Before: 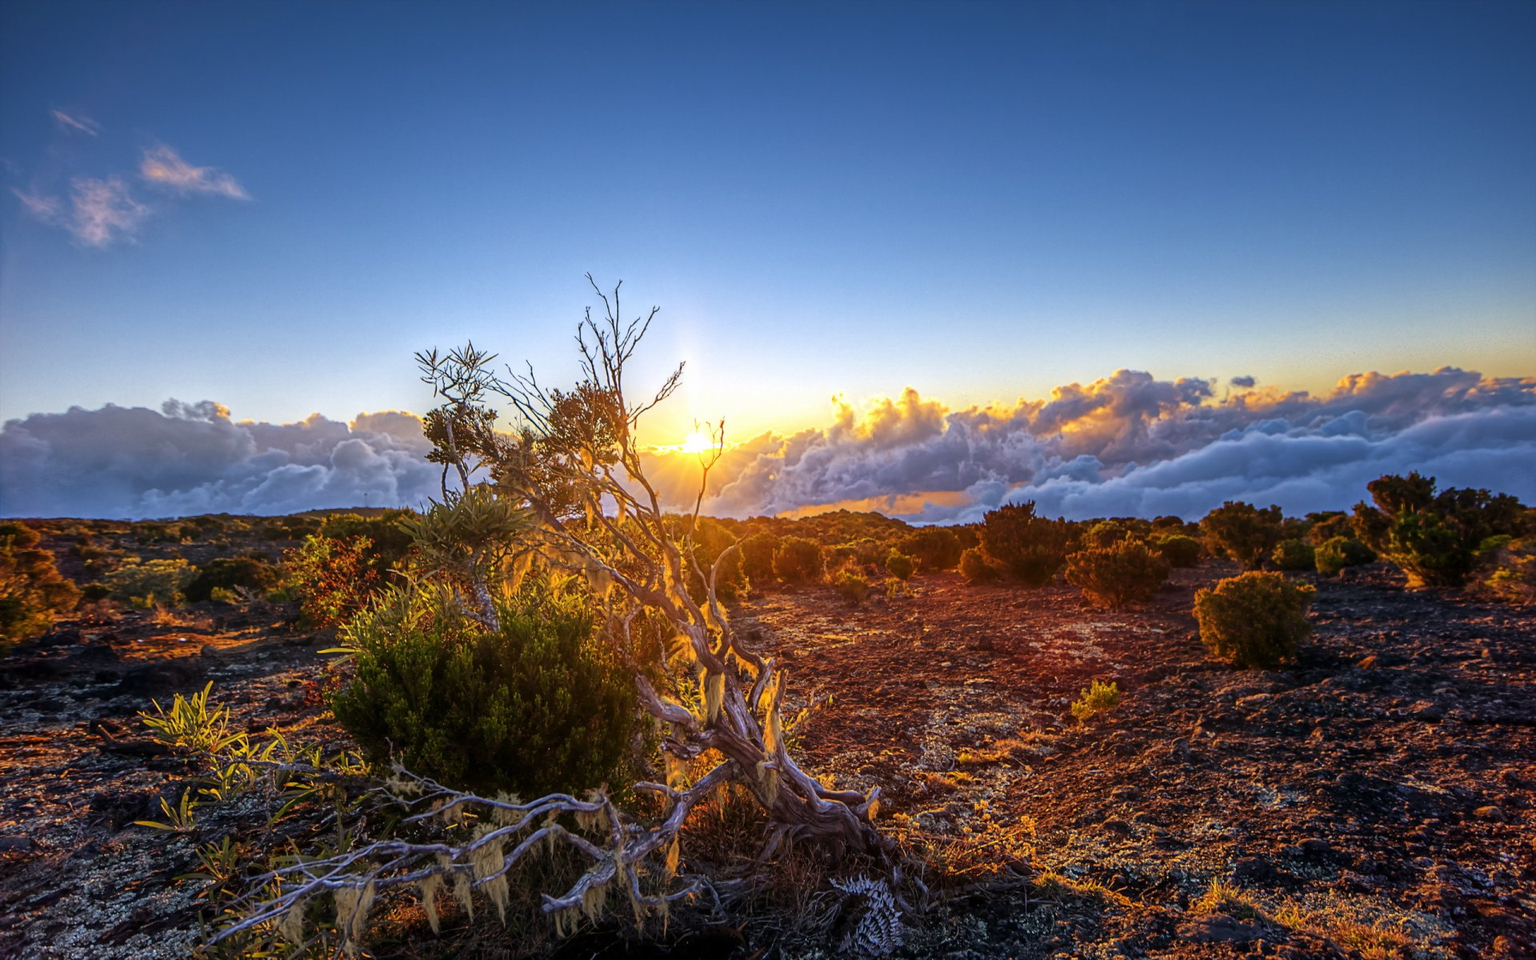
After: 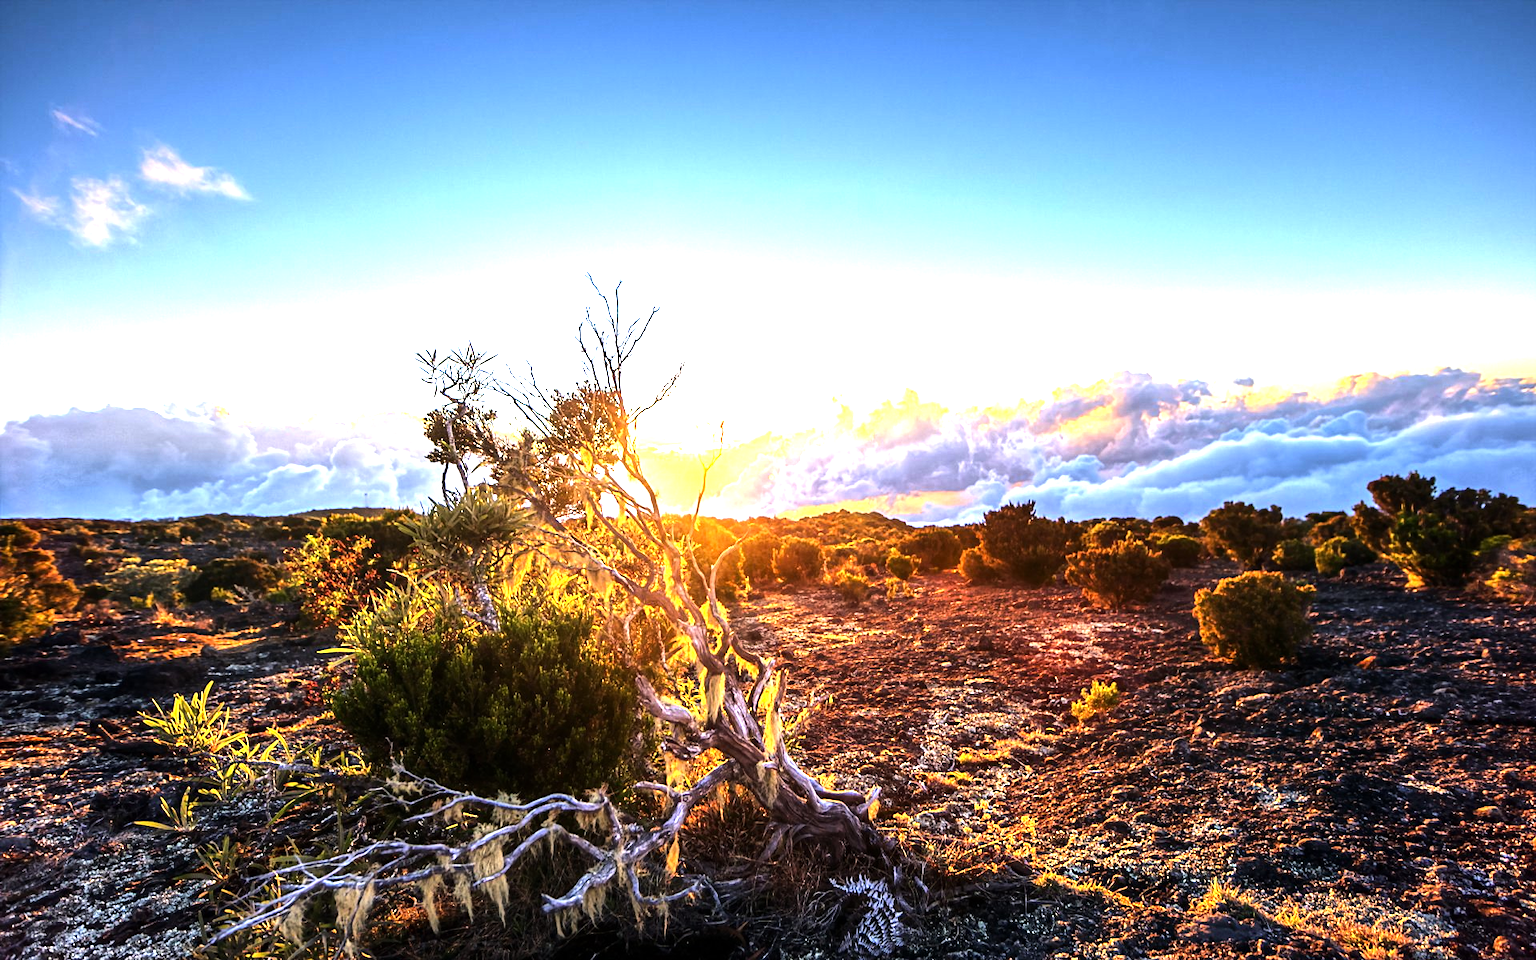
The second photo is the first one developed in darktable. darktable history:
tone equalizer: -8 EV -1.08 EV, -7 EV -1.01 EV, -6 EV -0.867 EV, -5 EV -0.578 EV, -3 EV 0.578 EV, -2 EV 0.867 EV, -1 EV 1.01 EV, +0 EV 1.08 EV, edges refinement/feathering 500, mask exposure compensation -1.57 EV, preserve details no
exposure: exposure 1 EV, compensate highlight preservation false
